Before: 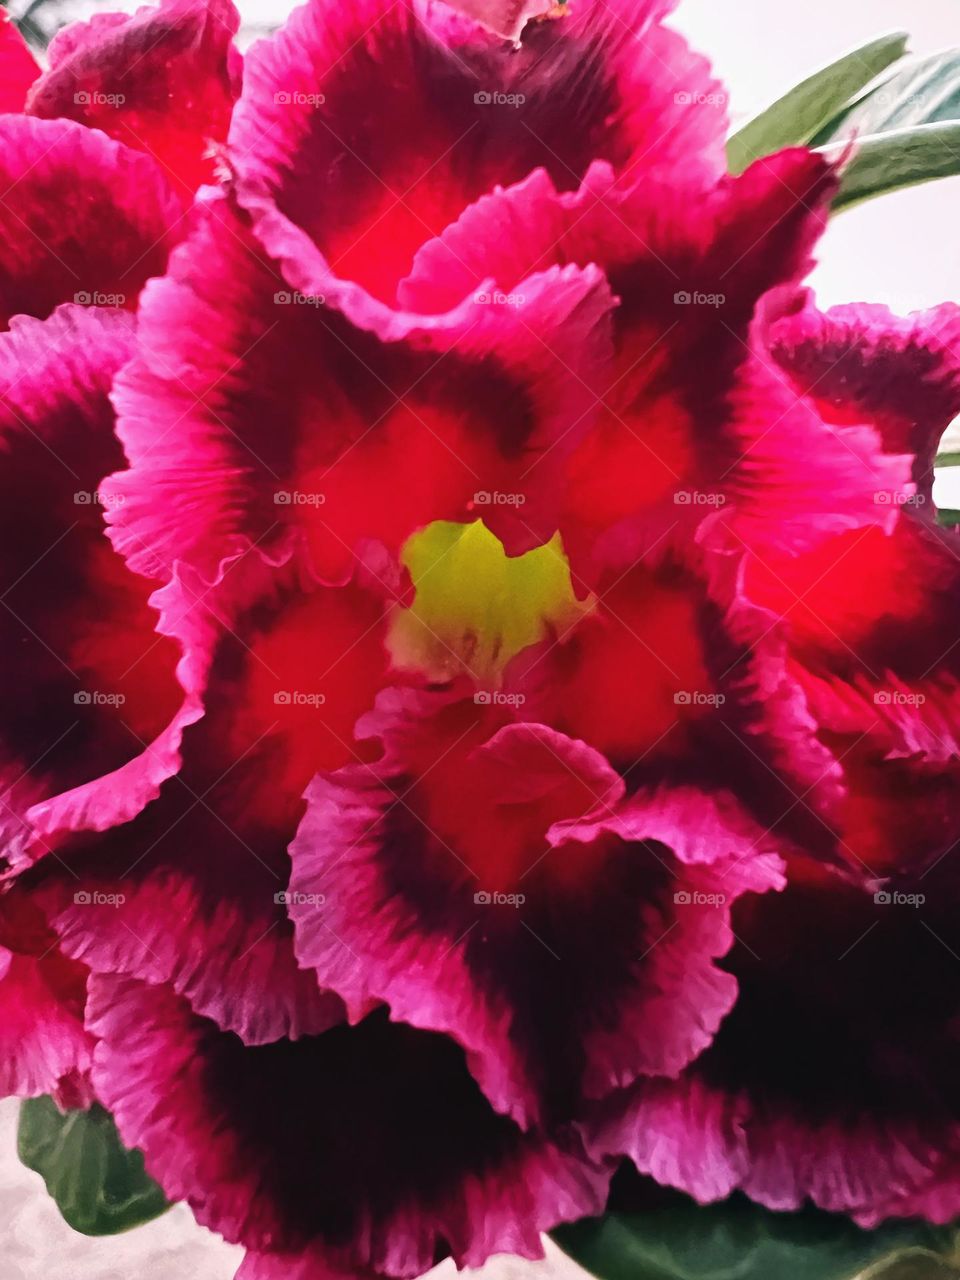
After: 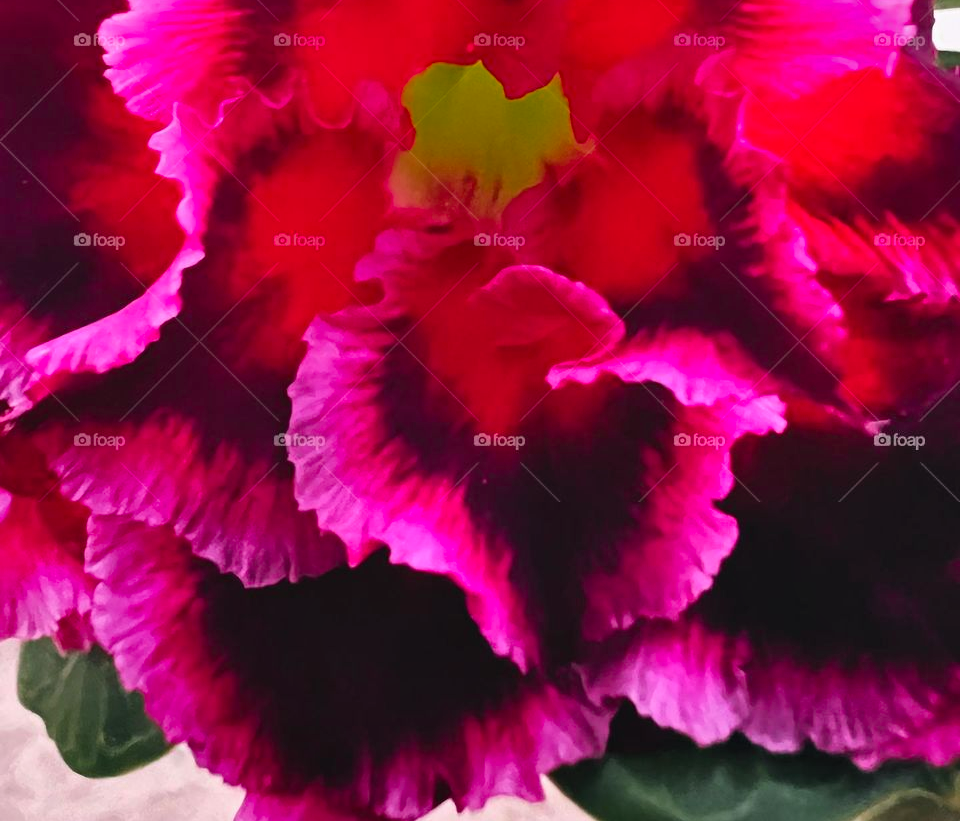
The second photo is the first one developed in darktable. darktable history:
shadows and highlights: shadows 51.73, highlights -28.67, soften with gaussian
crop and rotate: top 35.847%
color zones: curves: ch0 [(0, 0.48) (0.209, 0.398) (0.305, 0.332) (0.429, 0.493) (0.571, 0.5) (0.714, 0.5) (0.857, 0.5) (1, 0.48)]; ch1 [(0, 0.633) (0.143, 0.586) (0.286, 0.489) (0.429, 0.448) (0.571, 0.31) (0.714, 0.335) (0.857, 0.492) (1, 0.633)]; ch2 [(0, 0.448) (0.143, 0.498) (0.286, 0.5) (0.429, 0.5) (0.571, 0.5) (0.714, 0.5) (0.857, 0.5) (1, 0.448)]
